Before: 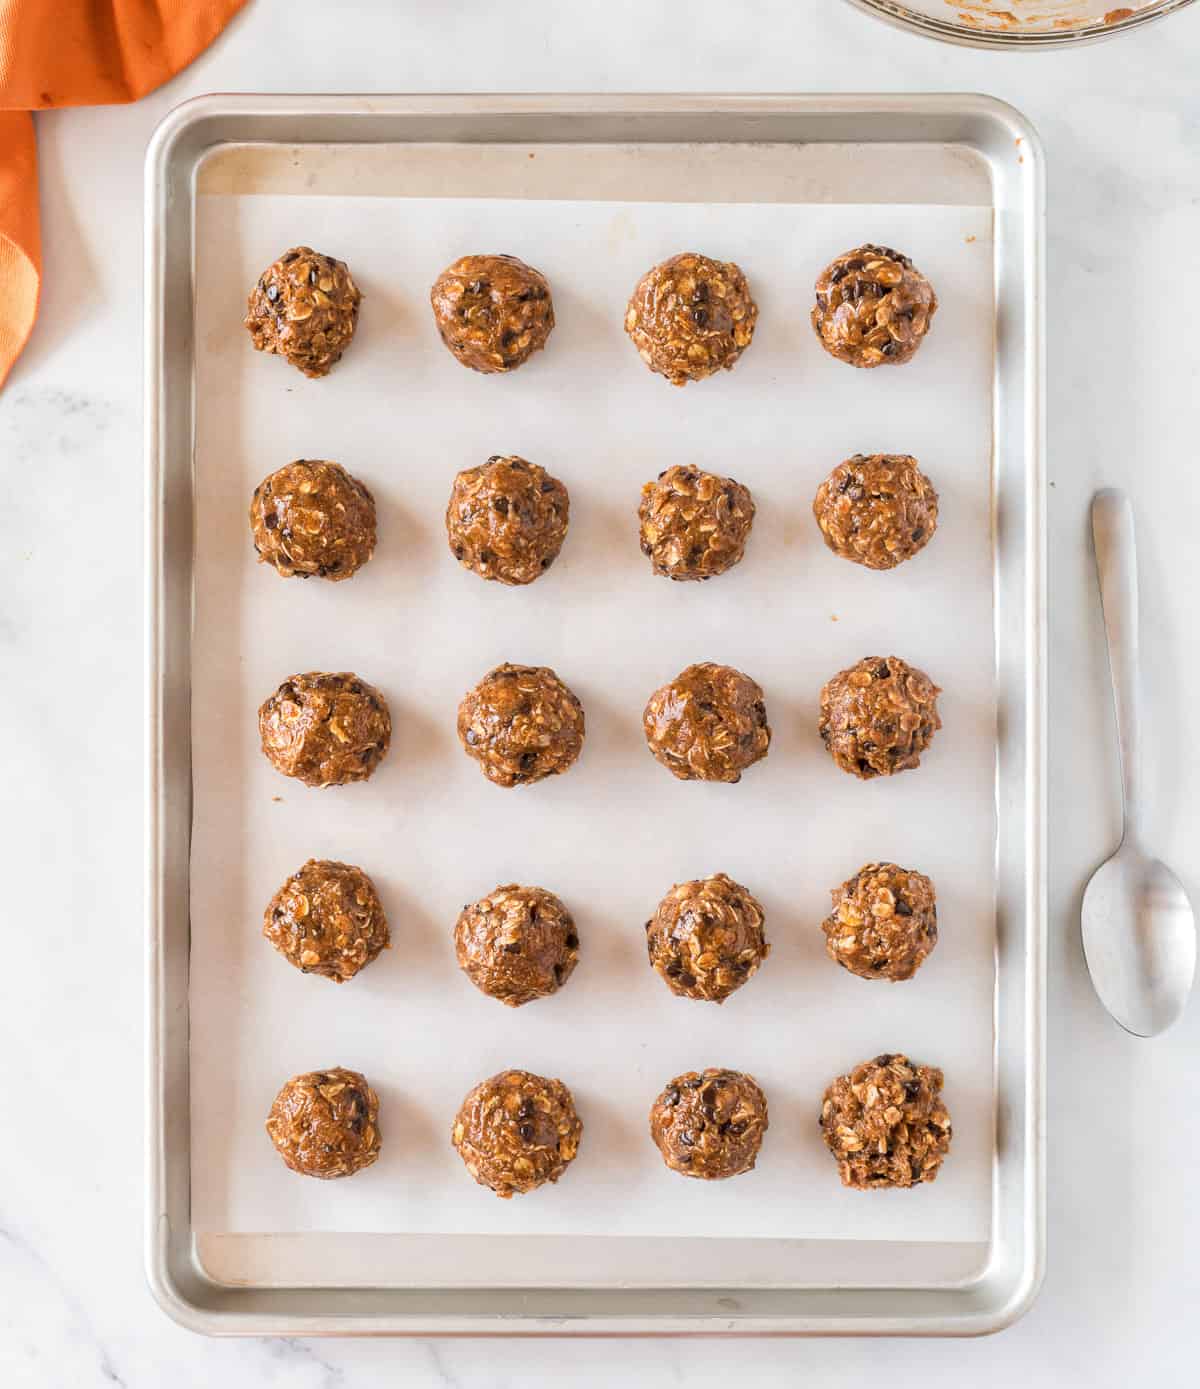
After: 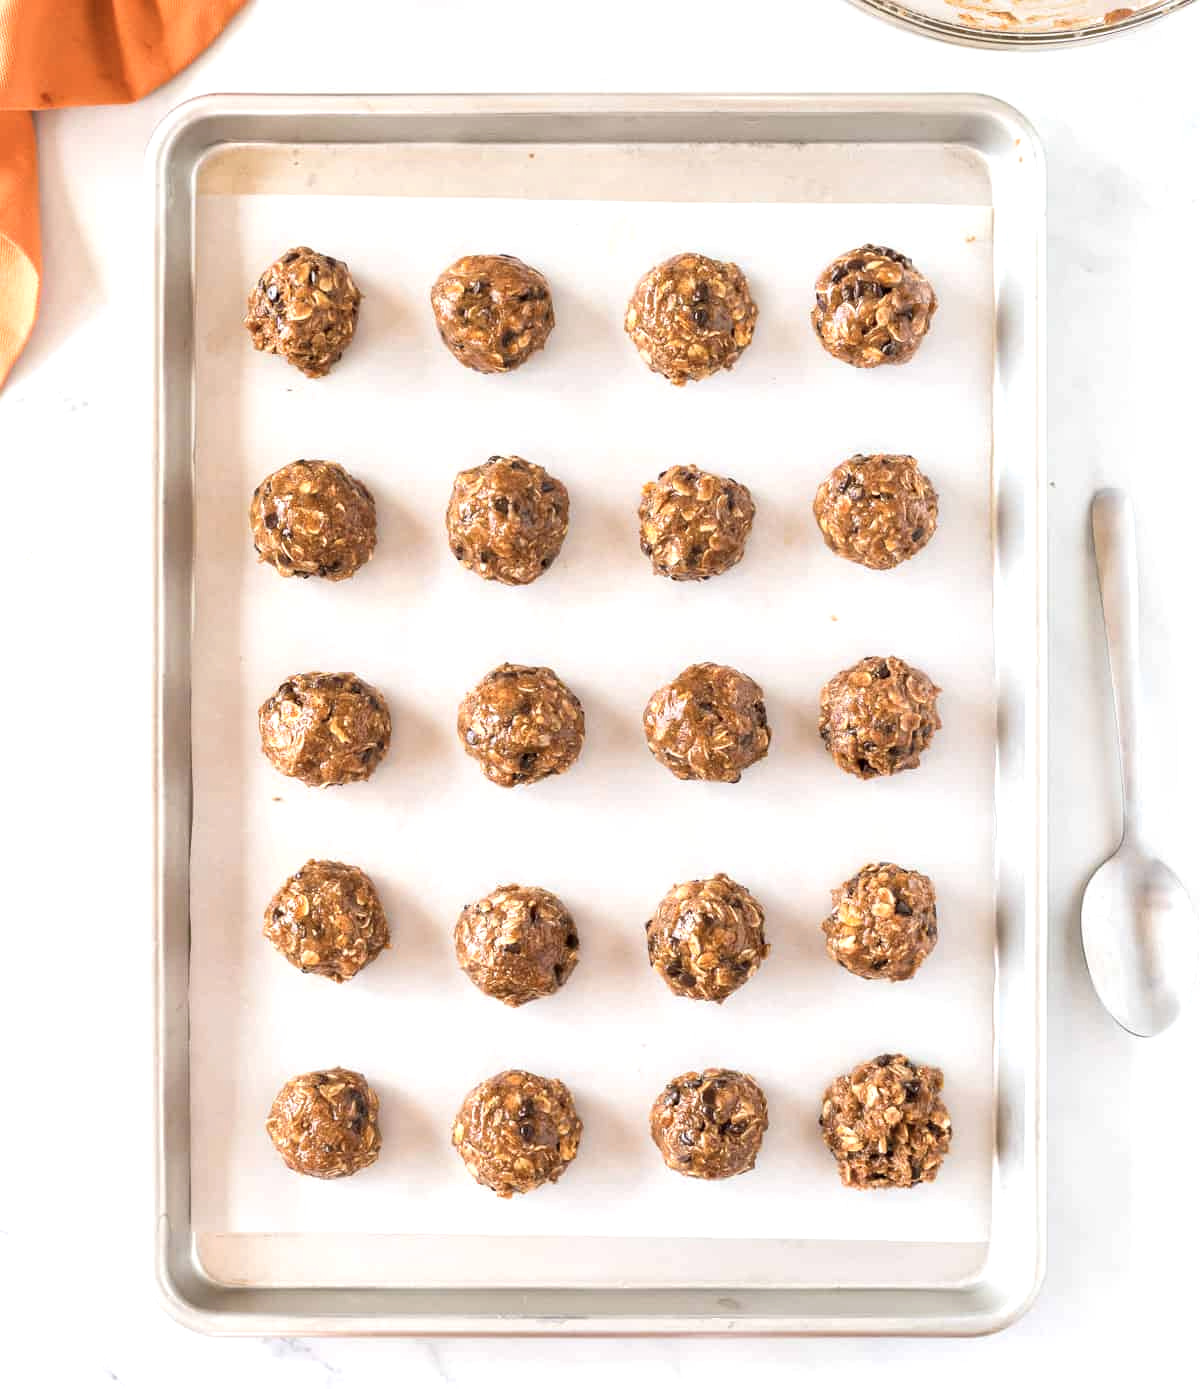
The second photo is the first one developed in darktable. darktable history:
exposure: black level correction 0.001, exposure 0.5 EV, compensate exposure bias true, compensate highlight preservation false
contrast brightness saturation: saturation -0.17
